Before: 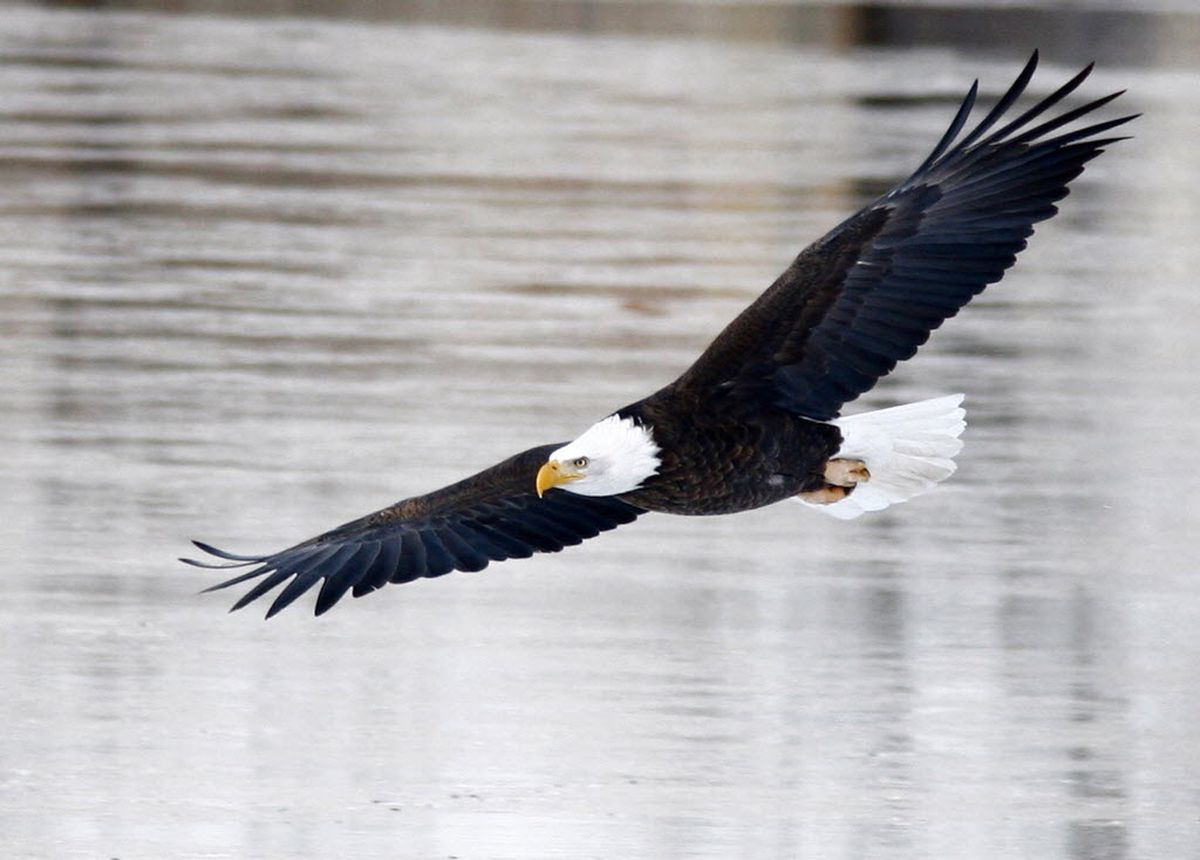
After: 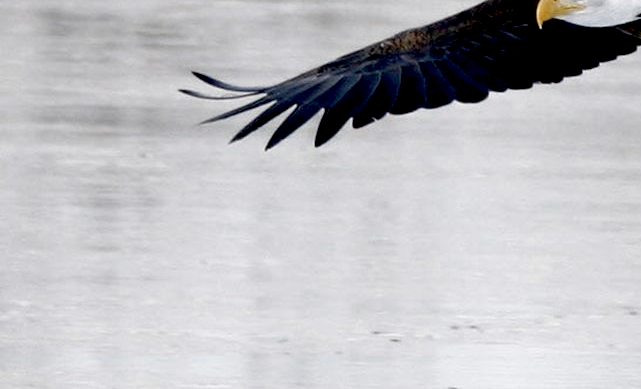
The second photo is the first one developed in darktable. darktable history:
exposure: black level correction 0.027, exposure -0.078 EV, compensate highlight preservation false
color zones: curves: ch0 [(0, 0.5) (0.125, 0.4) (0.25, 0.5) (0.375, 0.4) (0.5, 0.4) (0.625, 0.35) (0.75, 0.35) (0.875, 0.5)]; ch1 [(0, 0.35) (0.125, 0.45) (0.25, 0.35) (0.375, 0.35) (0.5, 0.35) (0.625, 0.35) (0.75, 0.45) (0.875, 0.35)]; ch2 [(0, 0.6) (0.125, 0.5) (0.25, 0.5) (0.375, 0.6) (0.5, 0.6) (0.625, 0.5) (0.75, 0.5) (0.875, 0.5)]
crop and rotate: top 54.57%, right 46.504%, bottom 0.11%
